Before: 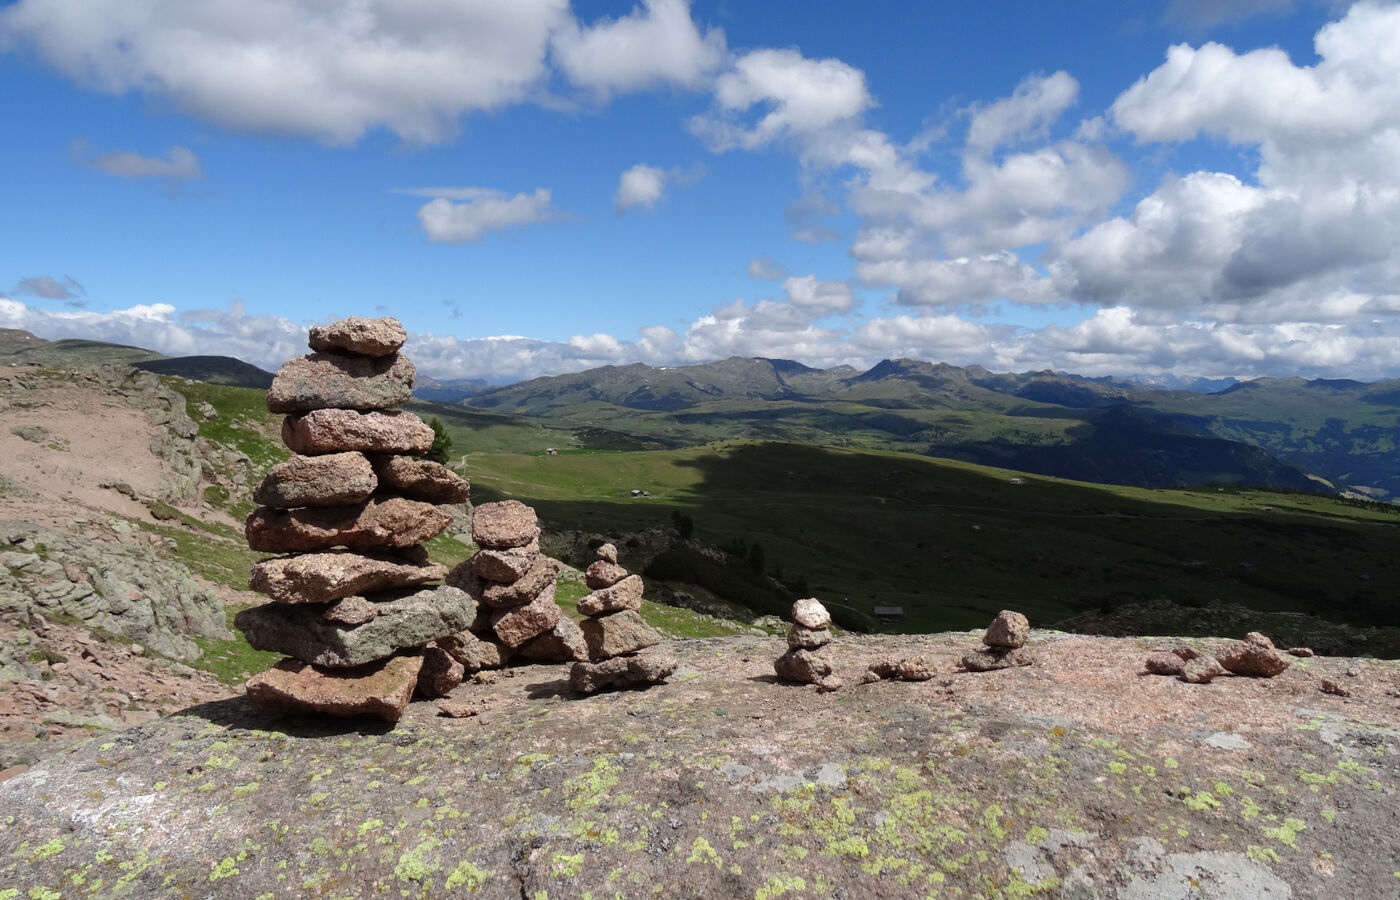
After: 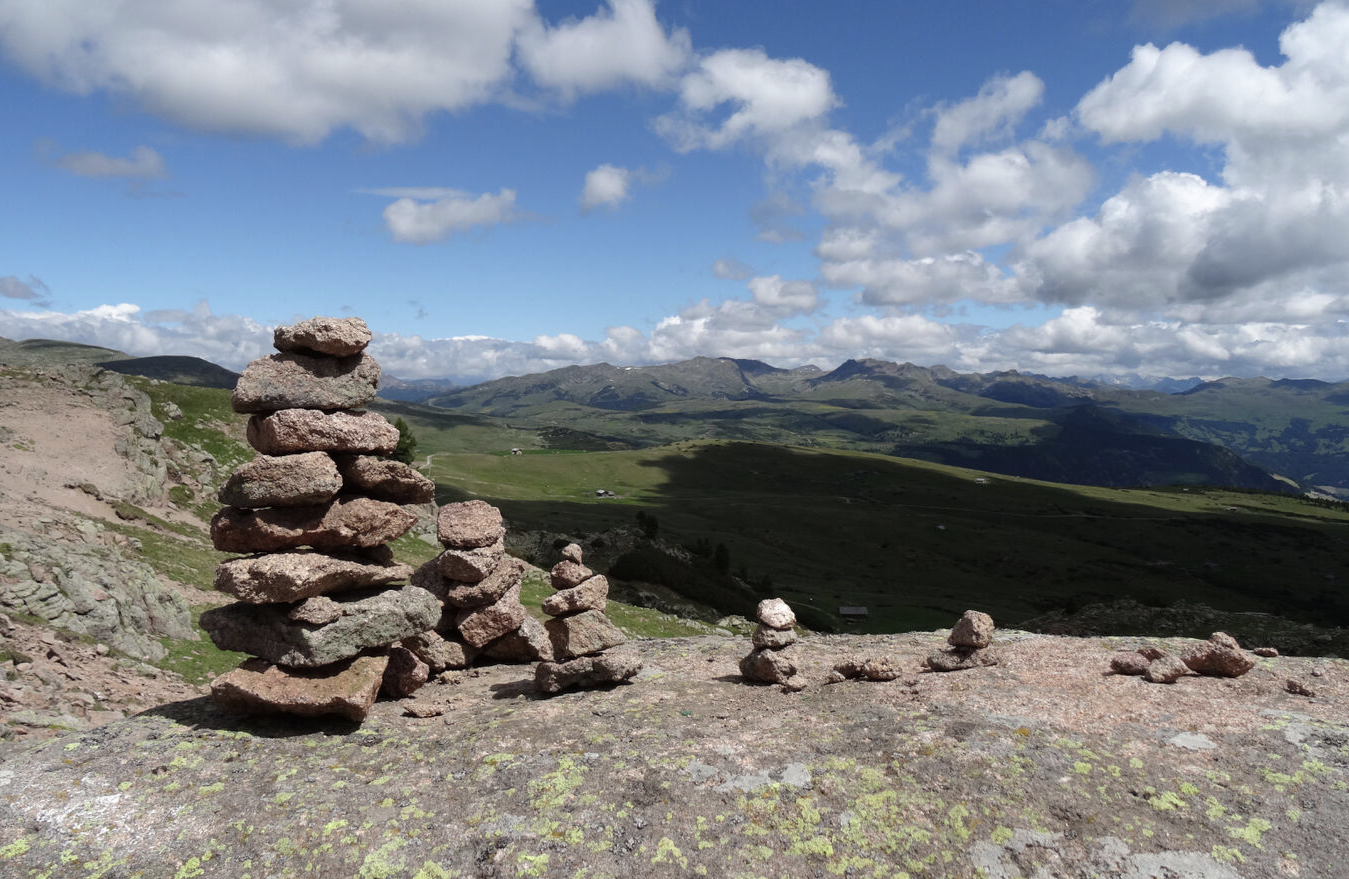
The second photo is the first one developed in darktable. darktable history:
color correction: saturation 0.8
crop and rotate: left 2.536%, right 1.107%, bottom 2.246%
